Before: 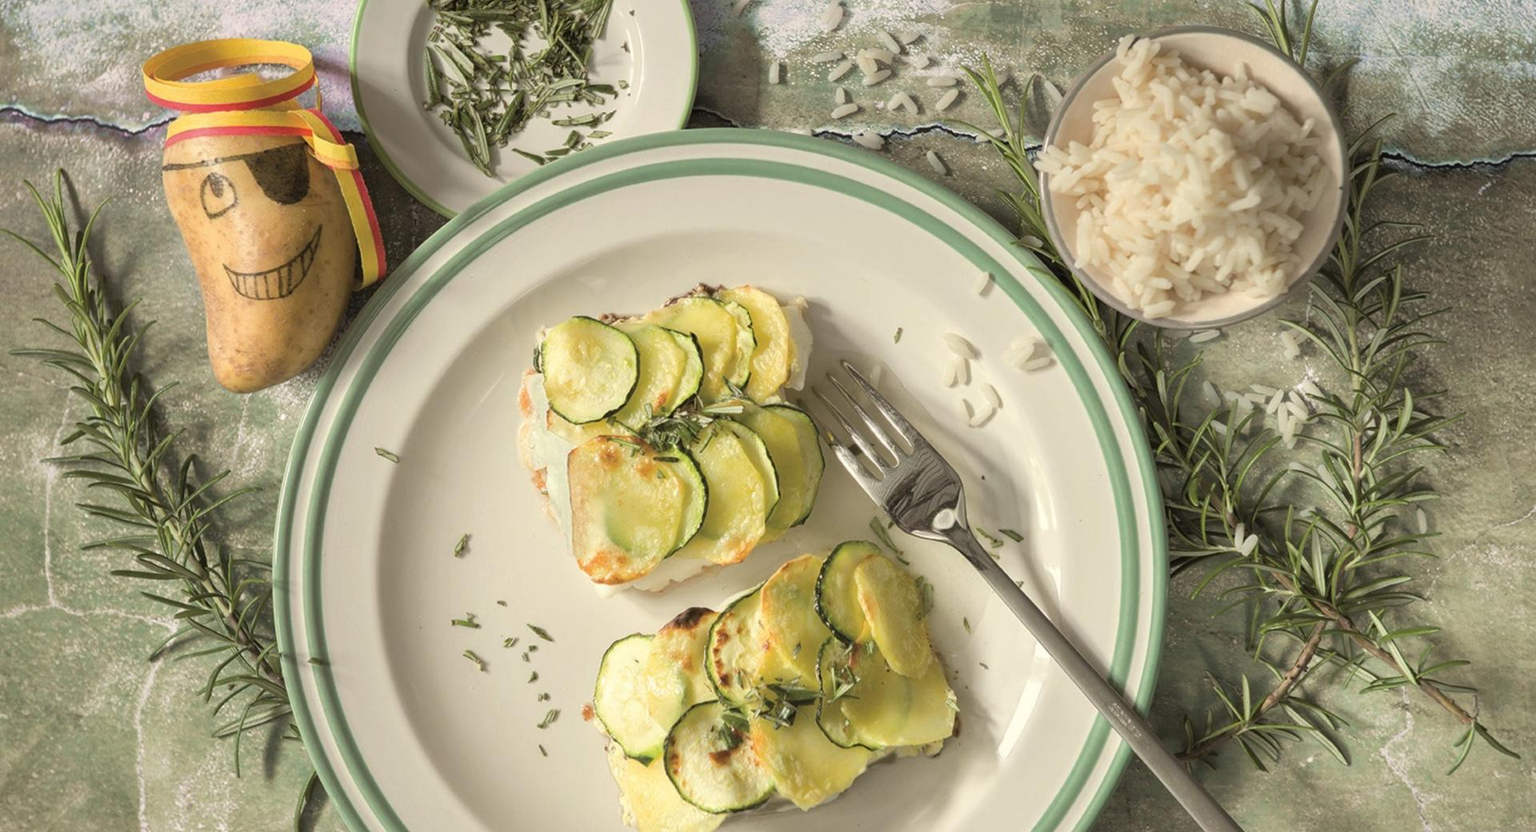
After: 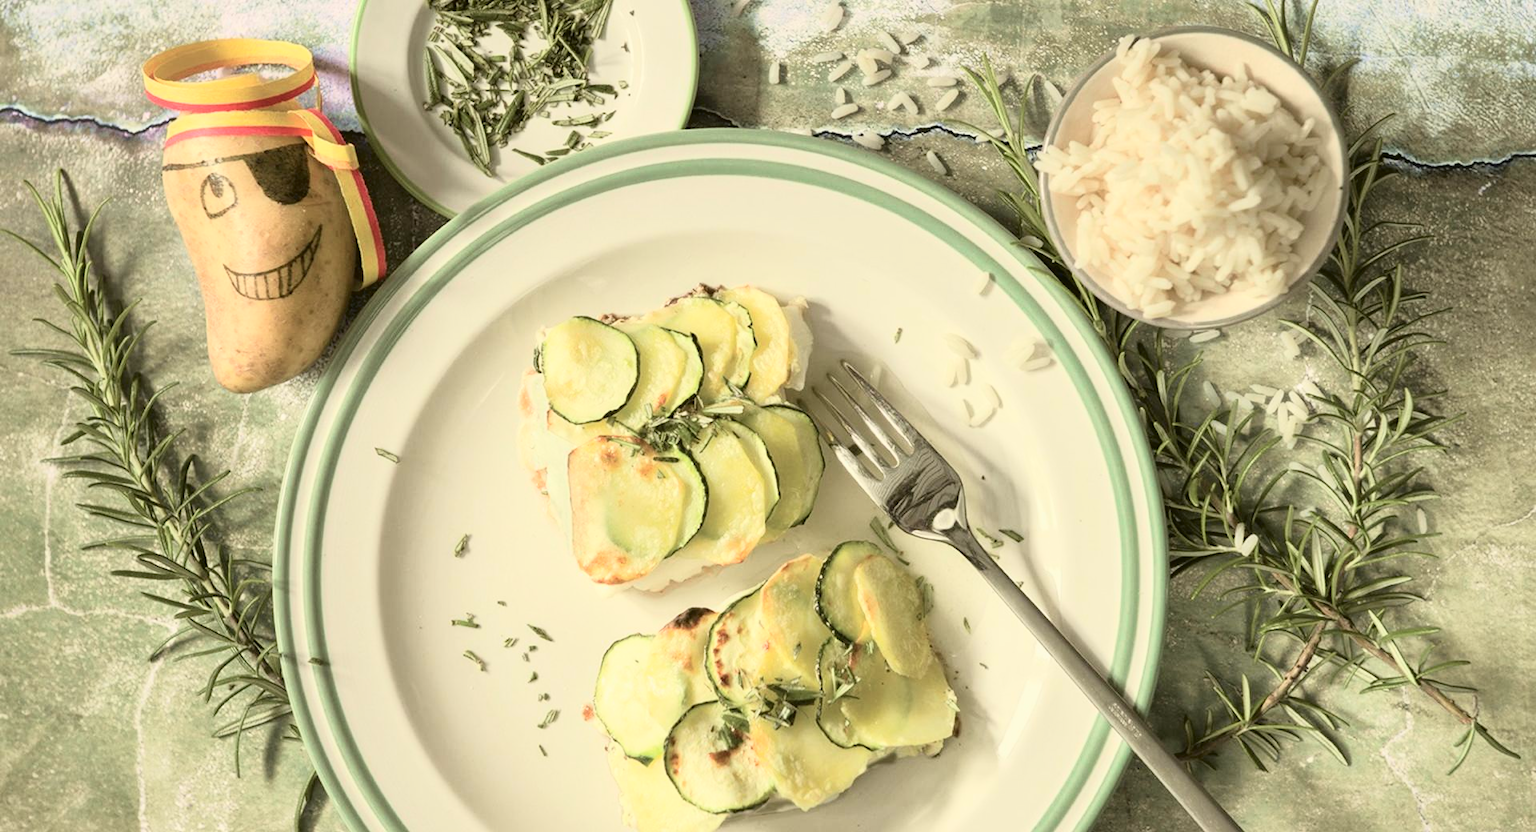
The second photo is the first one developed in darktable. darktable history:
tone curve: curves: ch0 [(0, 0.023) (0.087, 0.065) (0.184, 0.168) (0.45, 0.54) (0.57, 0.683) (0.706, 0.841) (0.877, 0.948) (1, 0.984)]; ch1 [(0, 0) (0.388, 0.369) (0.447, 0.447) (0.505, 0.5) (0.534, 0.535) (0.563, 0.563) (0.579, 0.59) (0.644, 0.663) (1, 1)]; ch2 [(0, 0) (0.301, 0.259) (0.385, 0.395) (0.492, 0.496) (0.518, 0.537) (0.583, 0.605) (0.673, 0.667) (1, 1)], color space Lab, independent channels, preserve colors none
